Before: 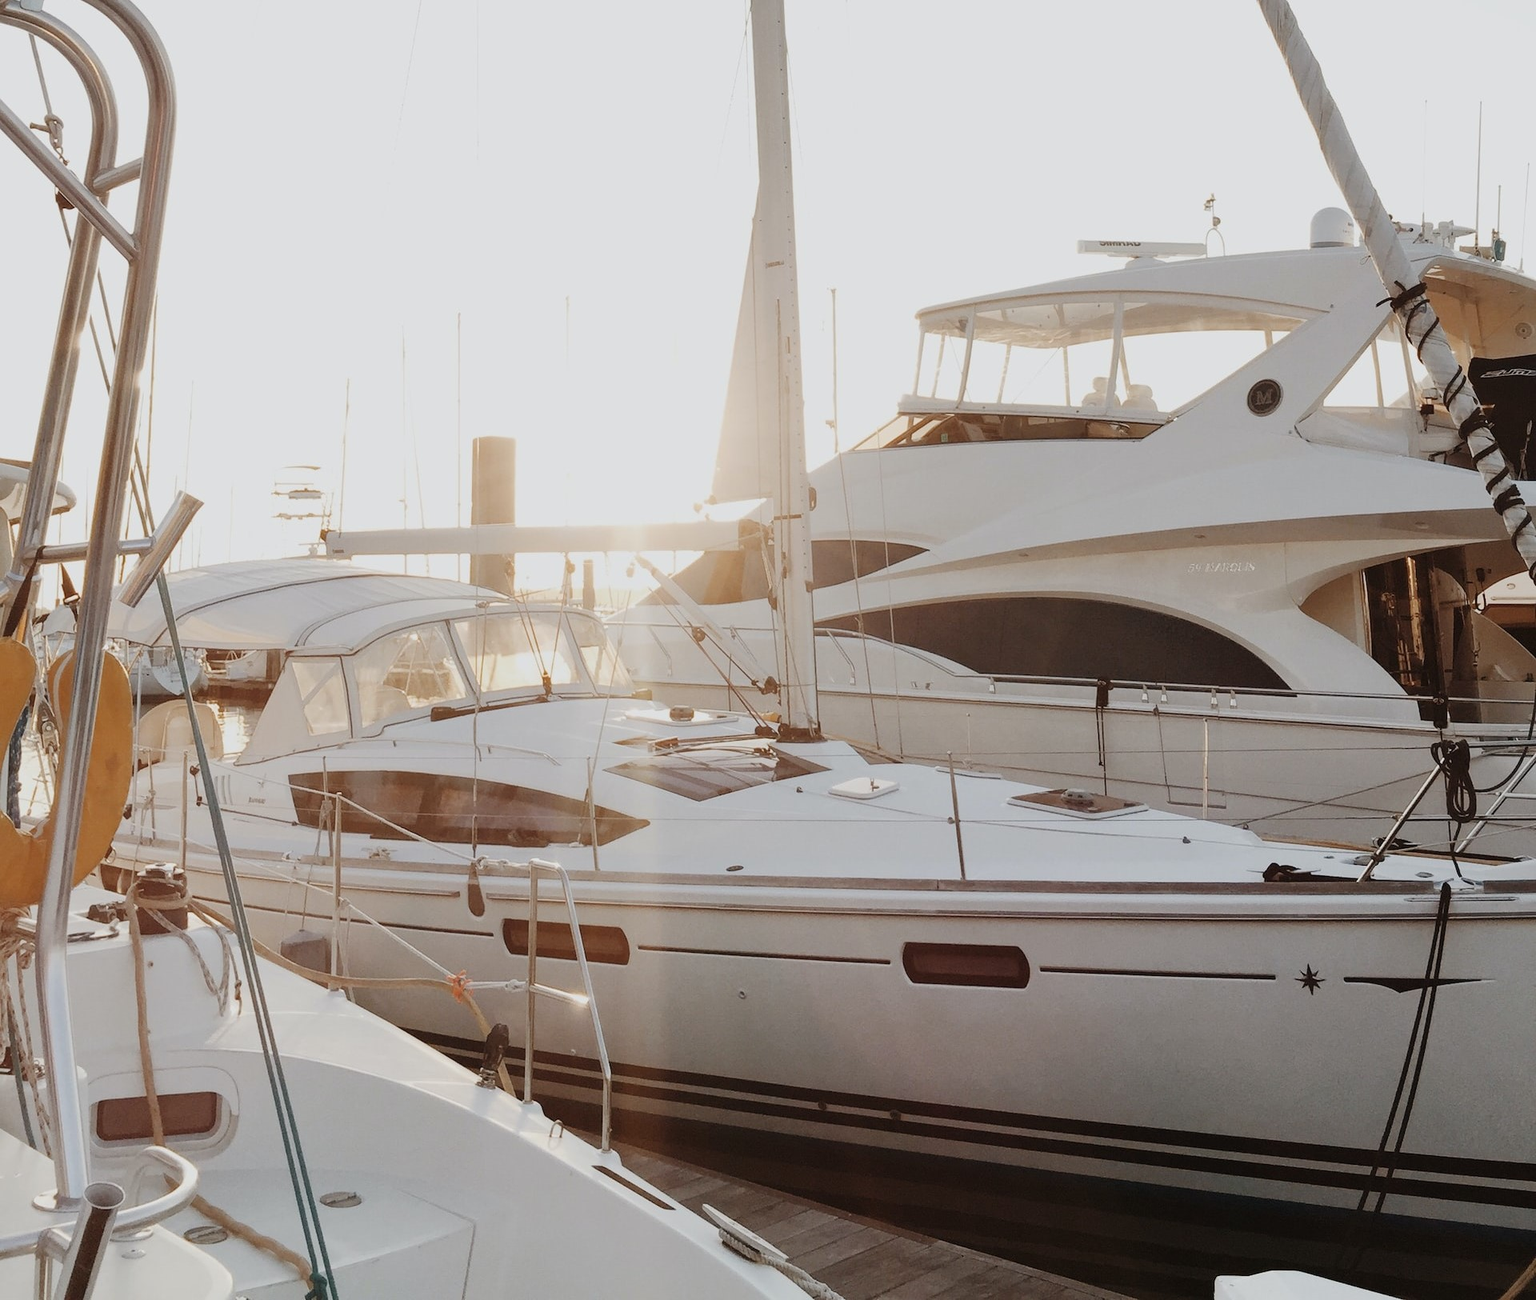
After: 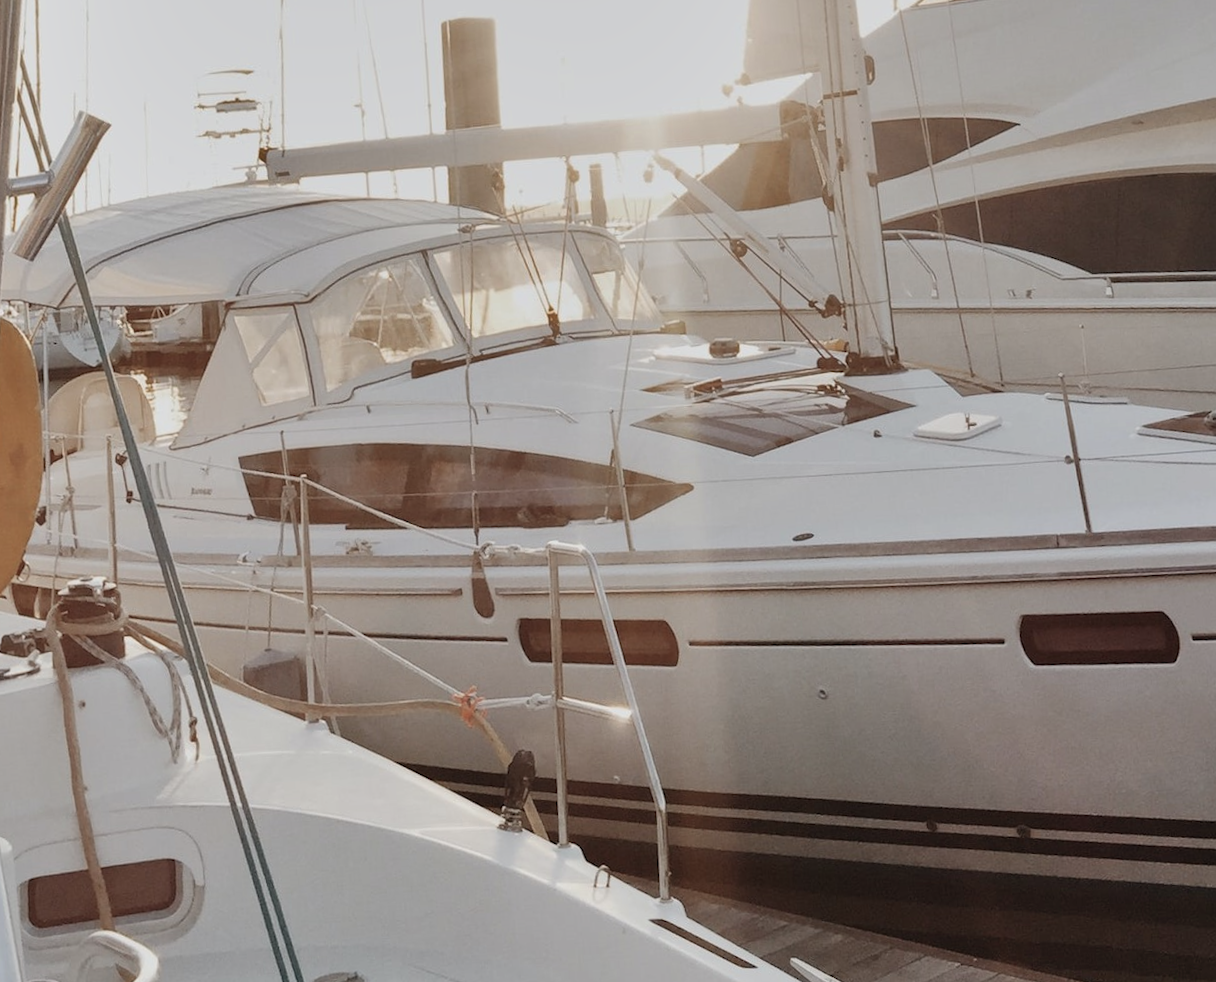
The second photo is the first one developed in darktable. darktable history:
shadows and highlights: low approximation 0.01, soften with gaussian
crop and rotate: angle -0.82°, left 3.85%, top 31.828%, right 27.992%
color balance: input saturation 80.07%
rotate and perspective: rotation -4.57°, crop left 0.054, crop right 0.944, crop top 0.087, crop bottom 0.914
